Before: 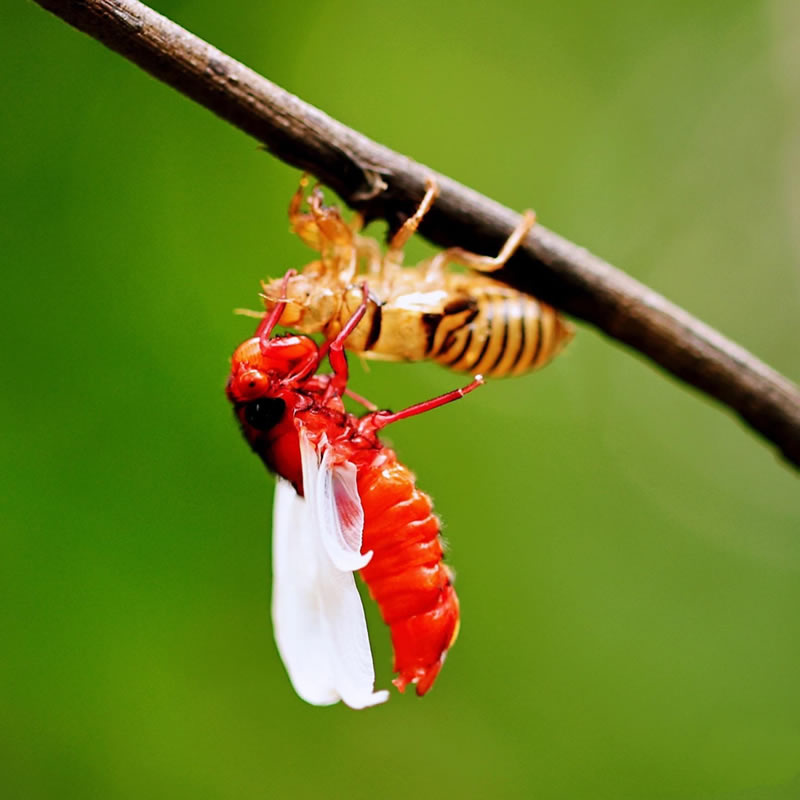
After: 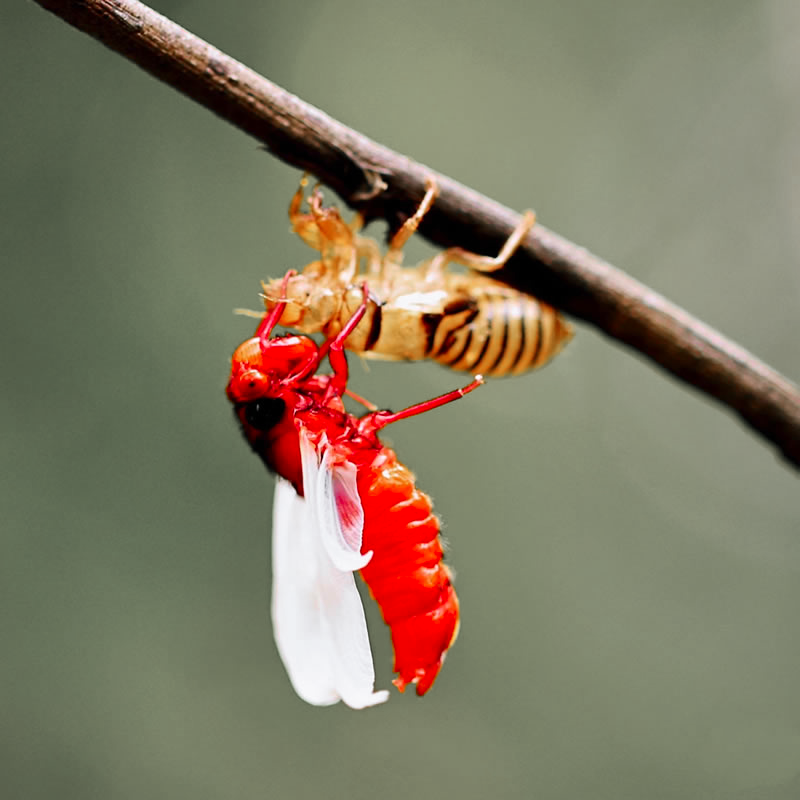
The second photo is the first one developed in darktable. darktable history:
color zones: curves: ch1 [(0, 0.638) (0.193, 0.442) (0.286, 0.15) (0.429, 0.14) (0.571, 0.142) (0.714, 0.154) (0.857, 0.175) (1, 0.638)]
contrast brightness saturation: contrast 0.05
